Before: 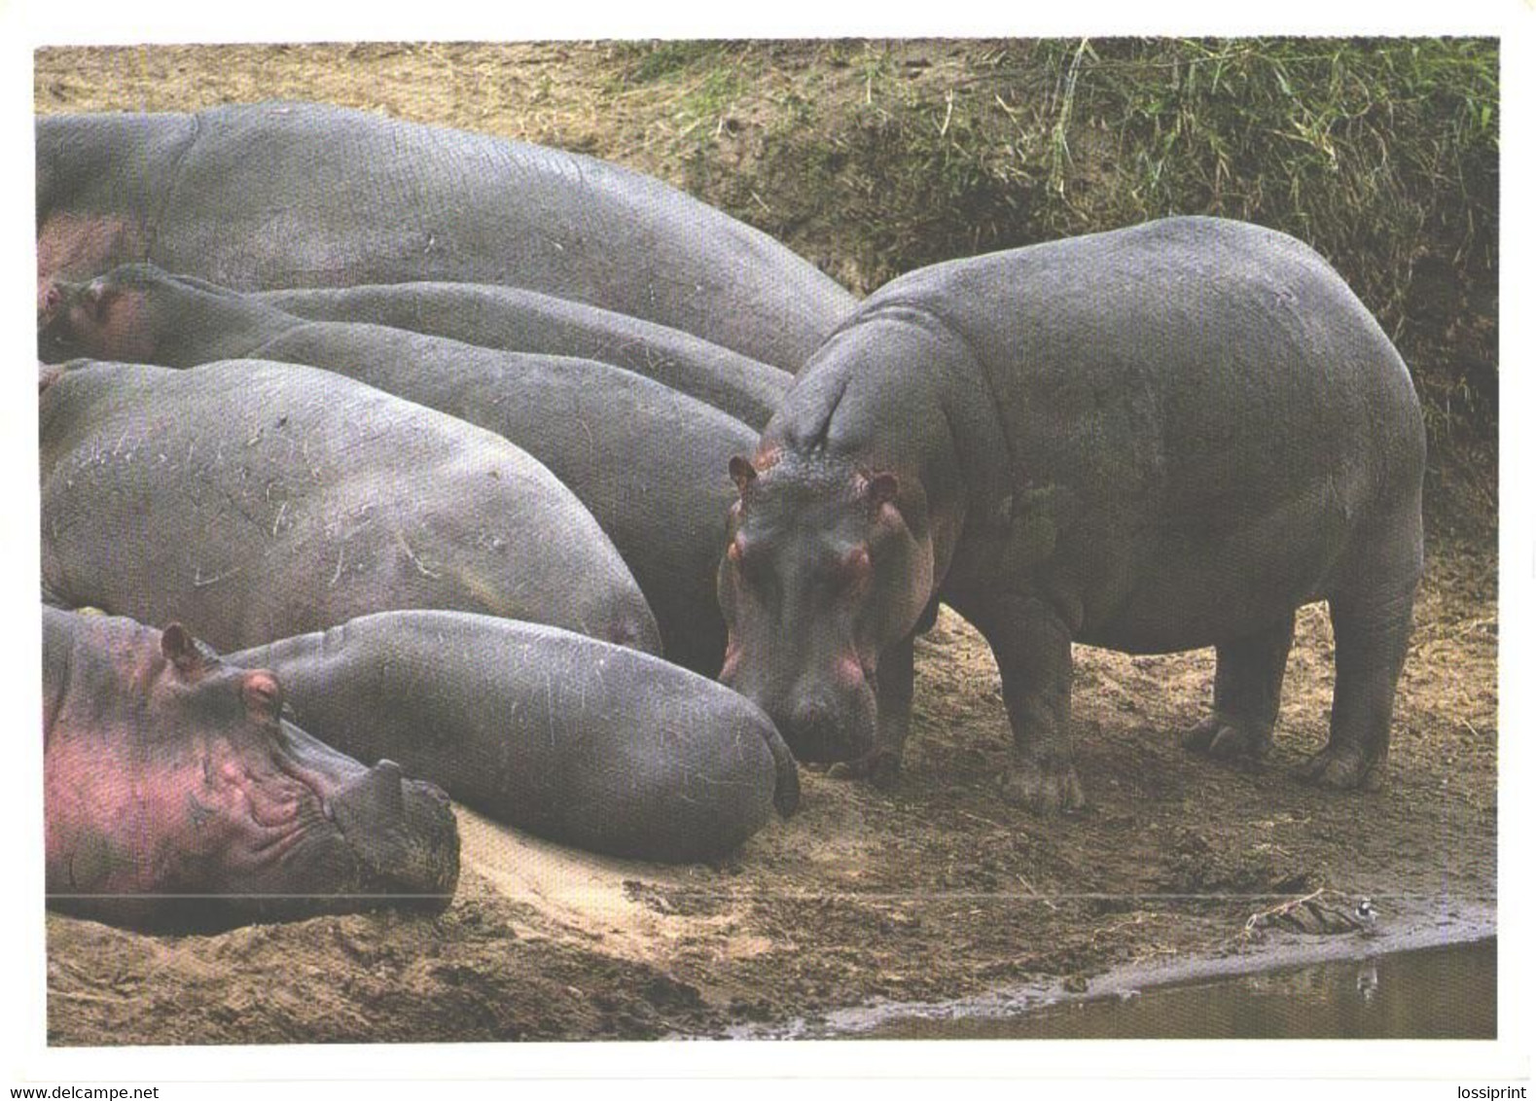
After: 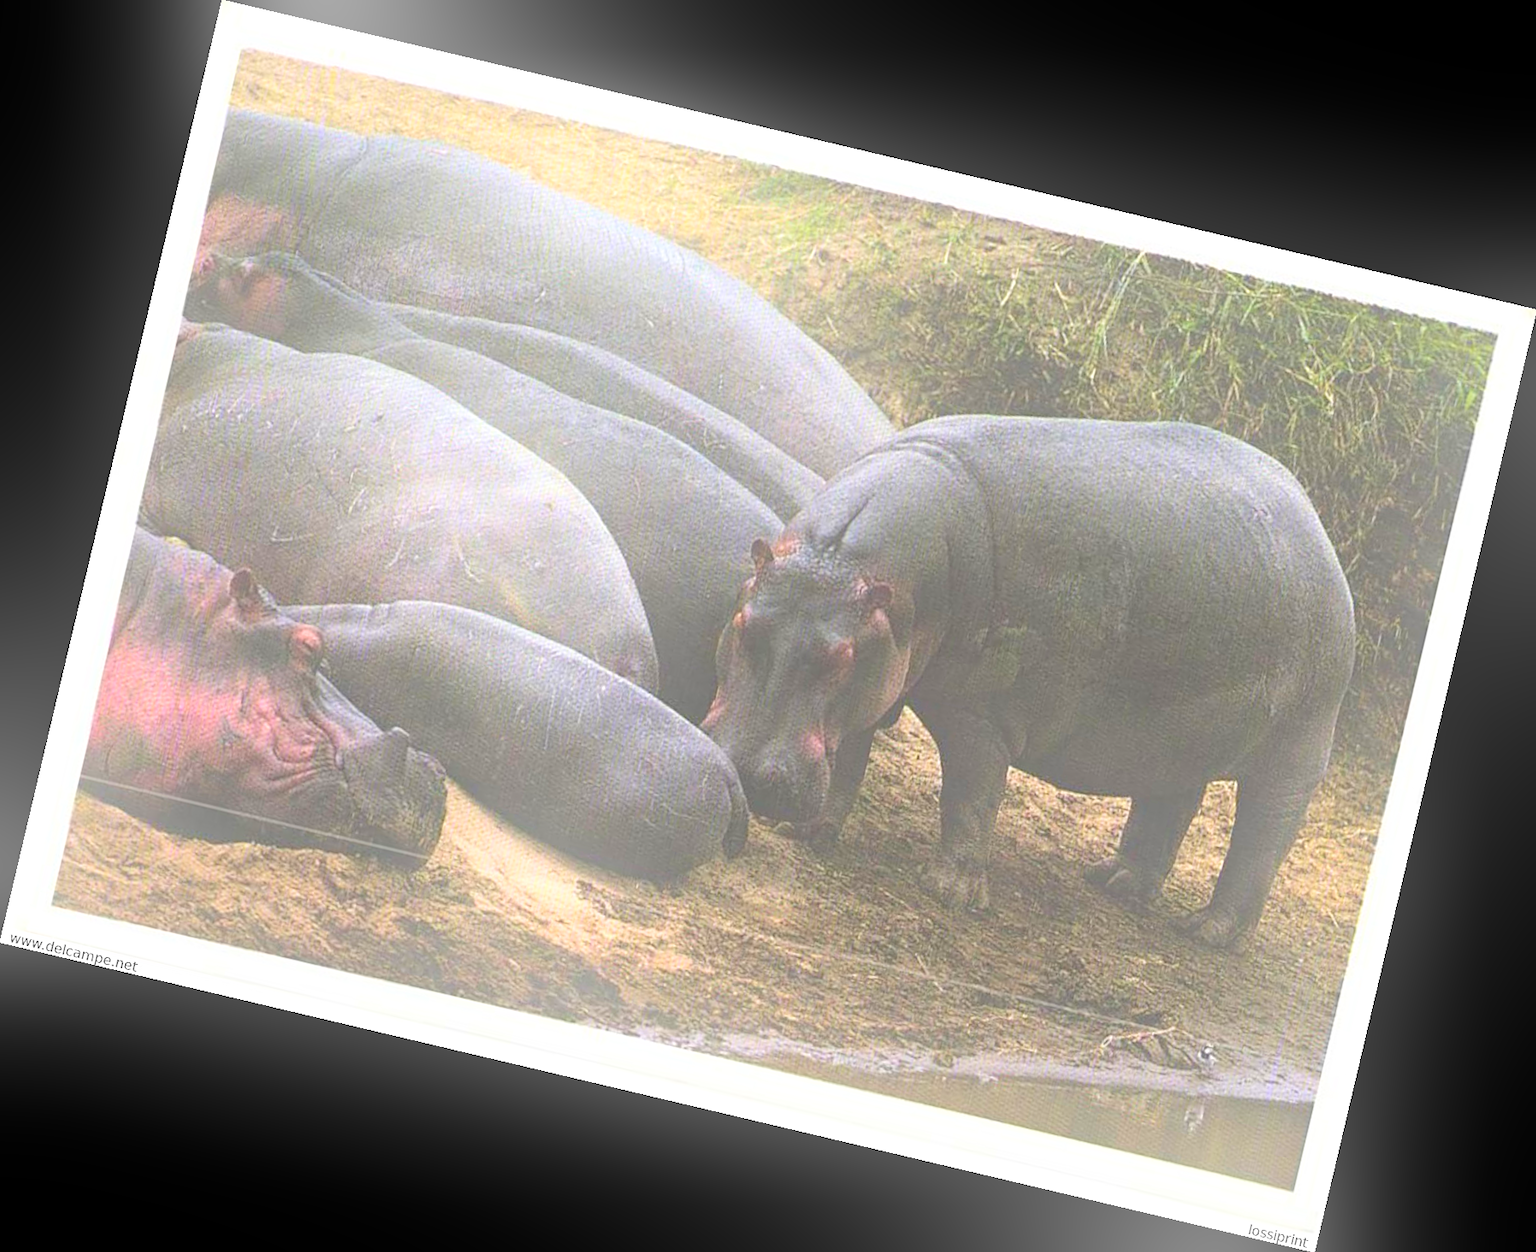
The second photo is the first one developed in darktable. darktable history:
velvia: strength 27%
rotate and perspective: rotation 13.27°, automatic cropping off
sharpen: on, module defaults
bloom: on, module defaults
contrast brightness saturation: brightness 0.28
